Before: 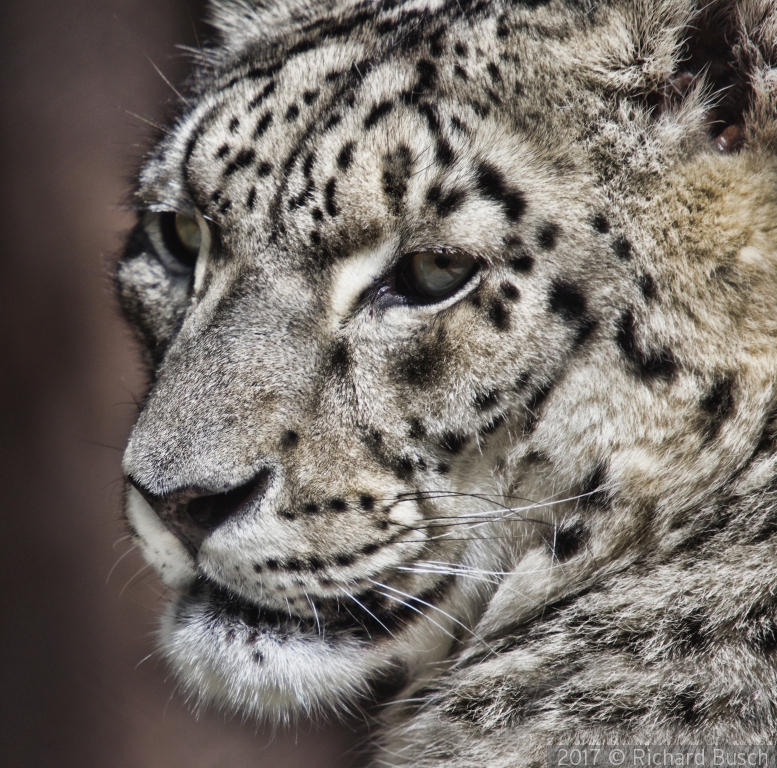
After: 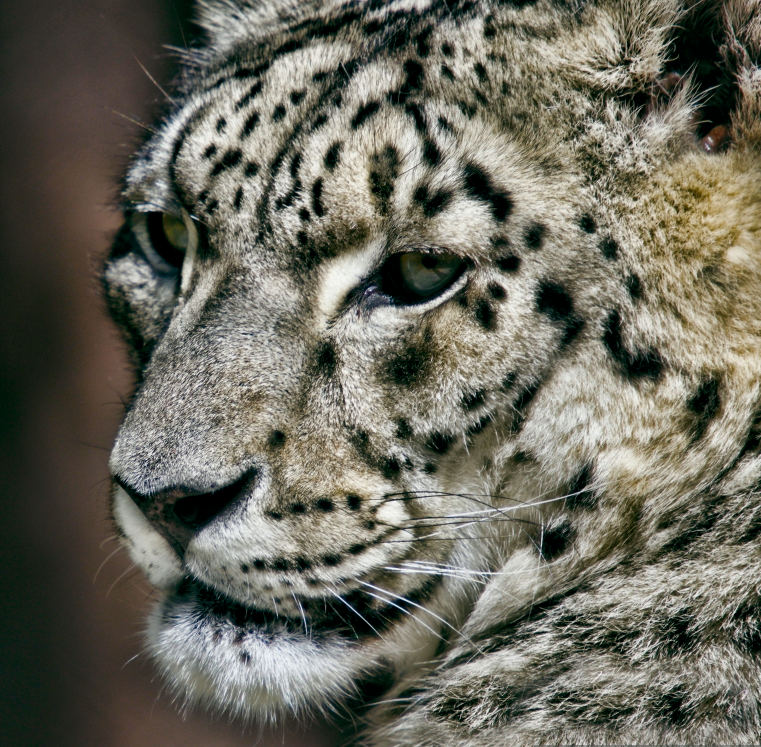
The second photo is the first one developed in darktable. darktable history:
crop: left 1.701%, right 0.271%, bottom 2.044%
exposure: exposure -0.144 EV, compensate exposure bias true, compensate highlight preservation false
color balance rgb: global offset › luminance -0.347%, global offset › chroma 0.109%, global offset › hue 162.81°, perceptual saturation grading › global saturation 20%, perceptual saturation grading › highlights -25.779%, perceptual saturation grading › shadows 49.287%, global vibrance 30.488%, contrast 9.992%
